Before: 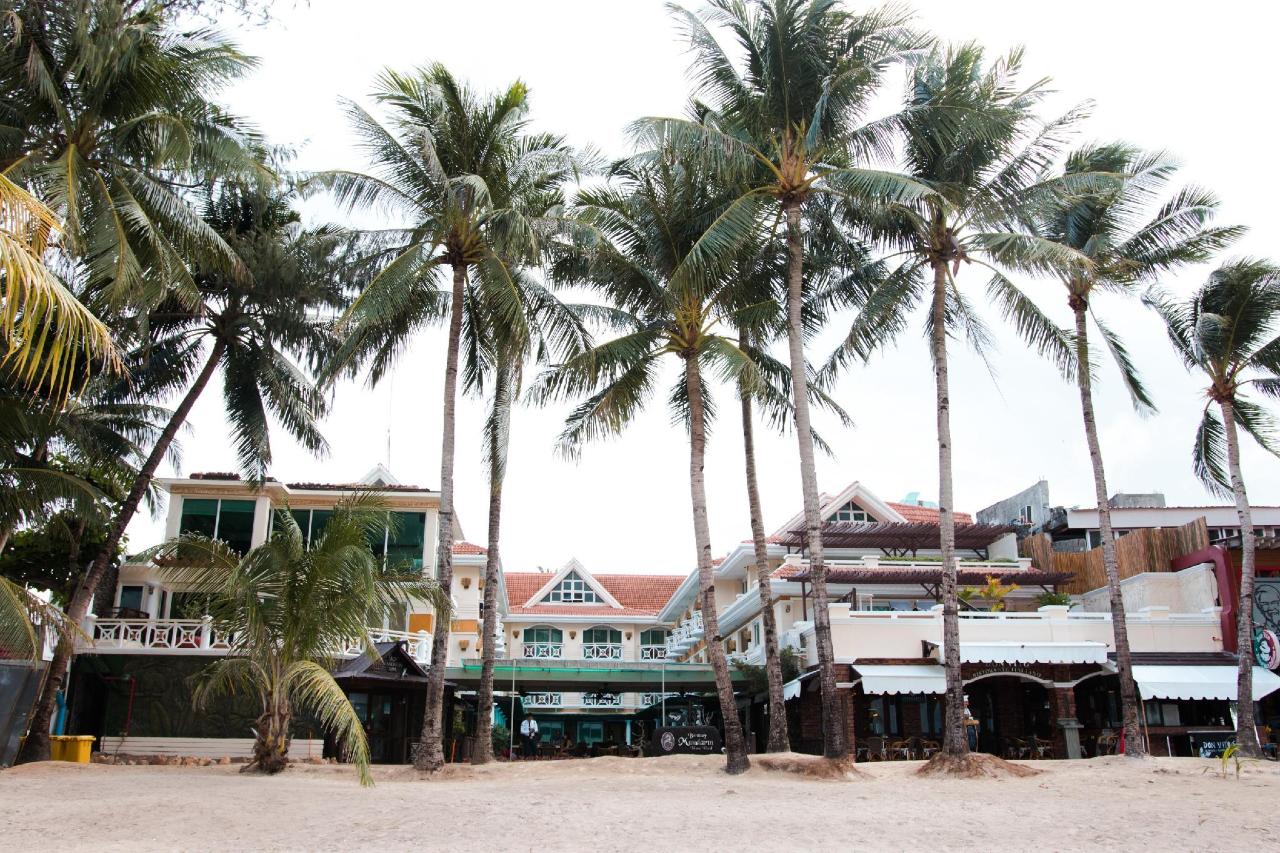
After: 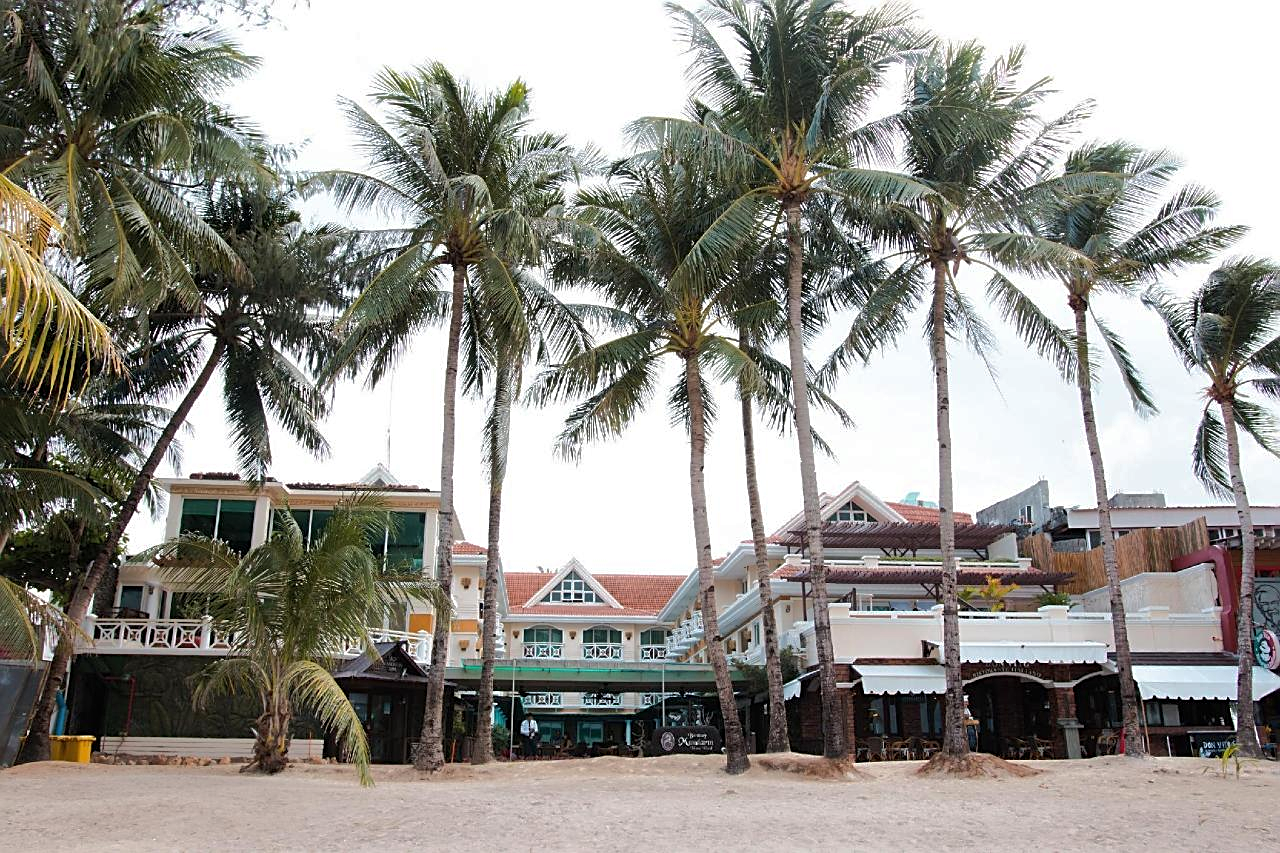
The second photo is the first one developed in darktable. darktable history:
shadows and highlights: shadows 30
sharpen: on, module defaults
